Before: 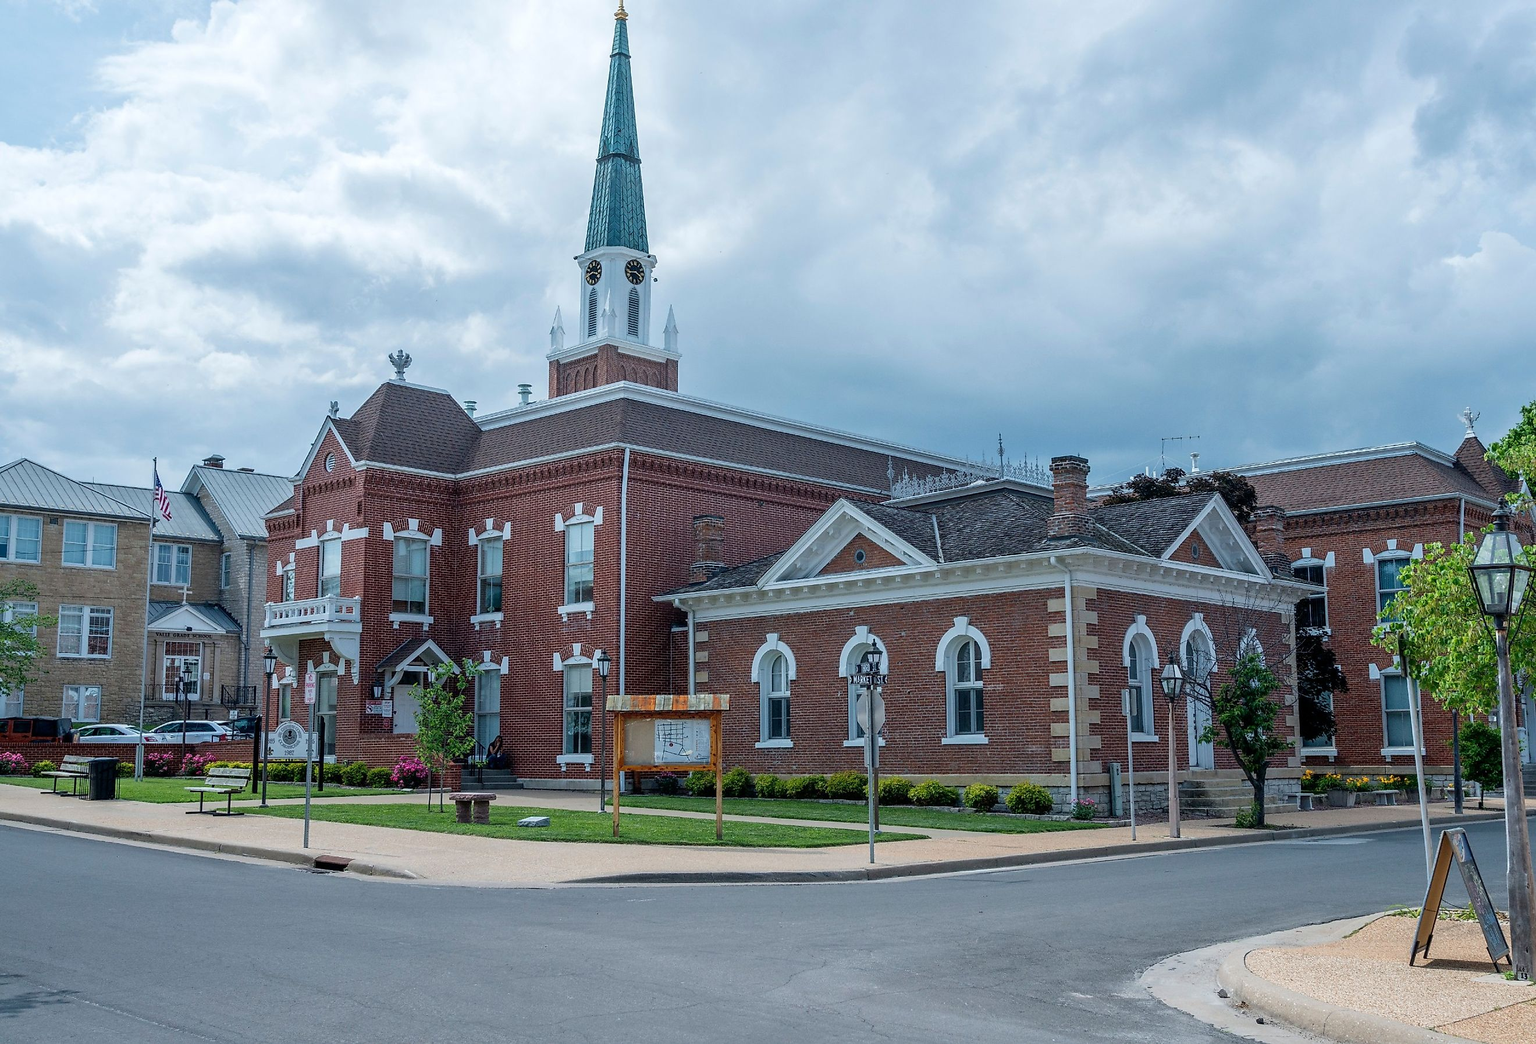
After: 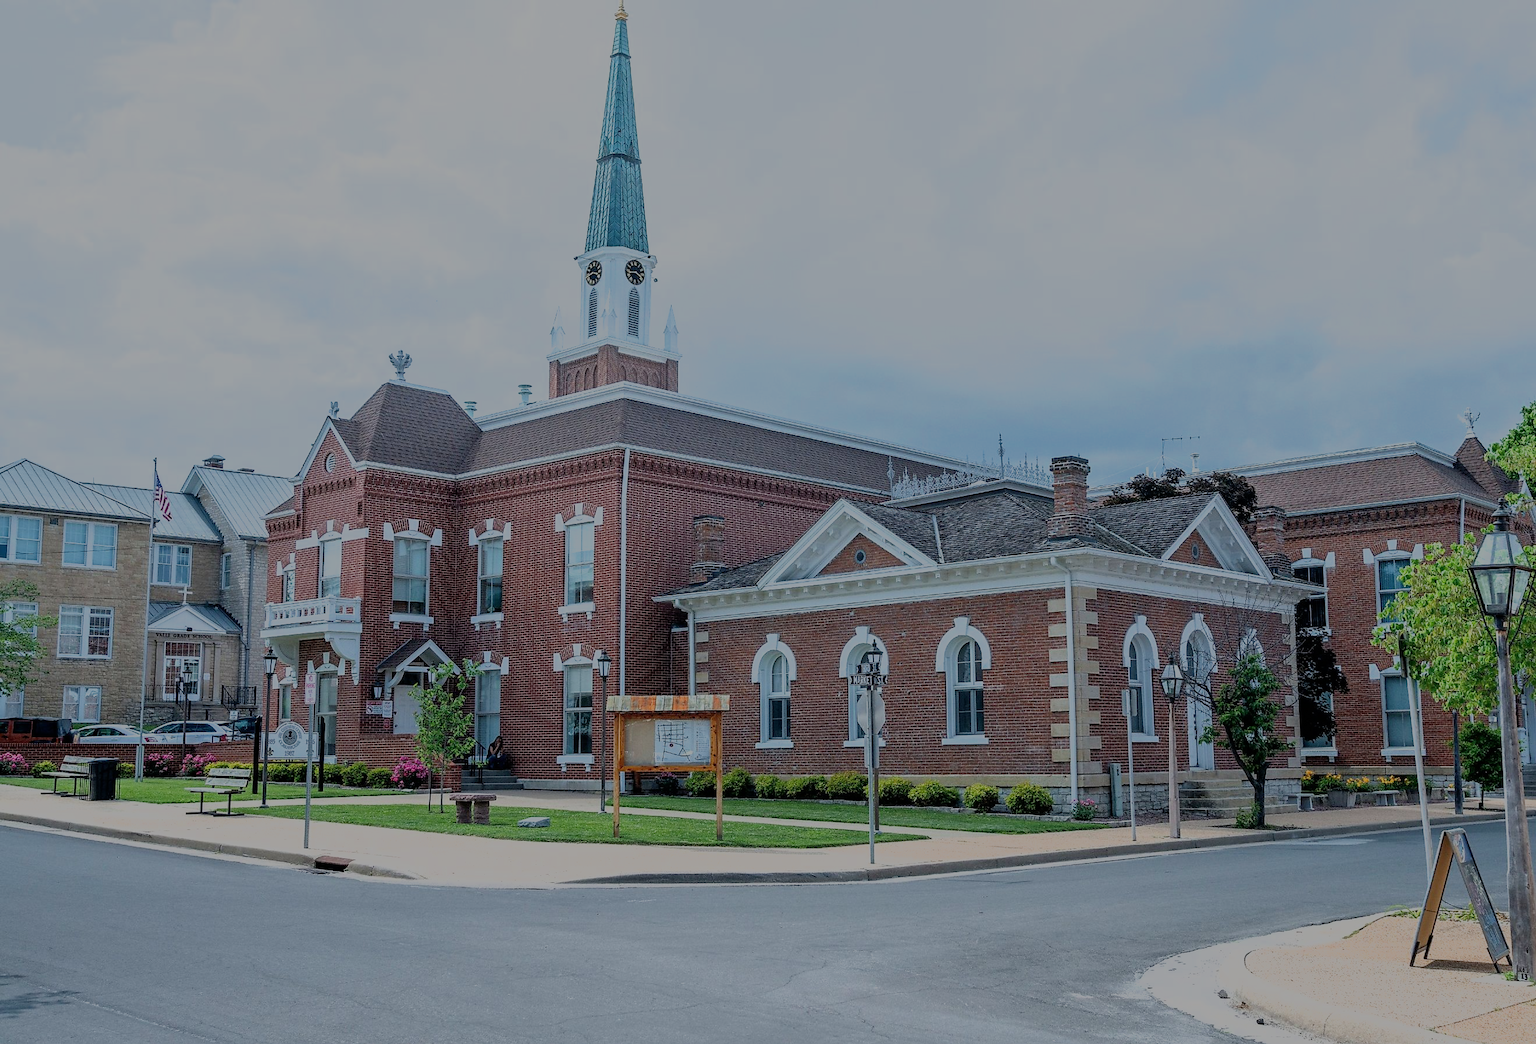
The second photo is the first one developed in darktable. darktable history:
exposure: exposure -0.048 EV, compensate exposure bias true, compensate highlight preservation false
filmic rgb: black relative exposure -12.91 EV, white relative exposure 4.05 EV, target white luminance 85.103%, hardness 6.28, latitude 42.03%, contrast 0.858, shadows ↔ highlights balance 9.28%
